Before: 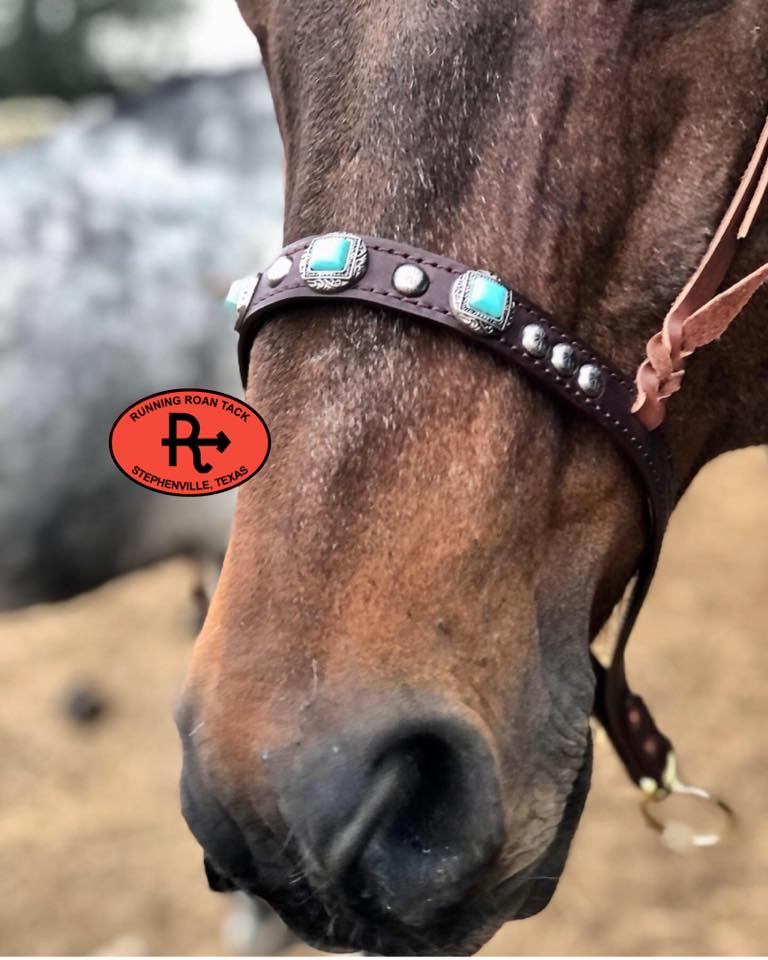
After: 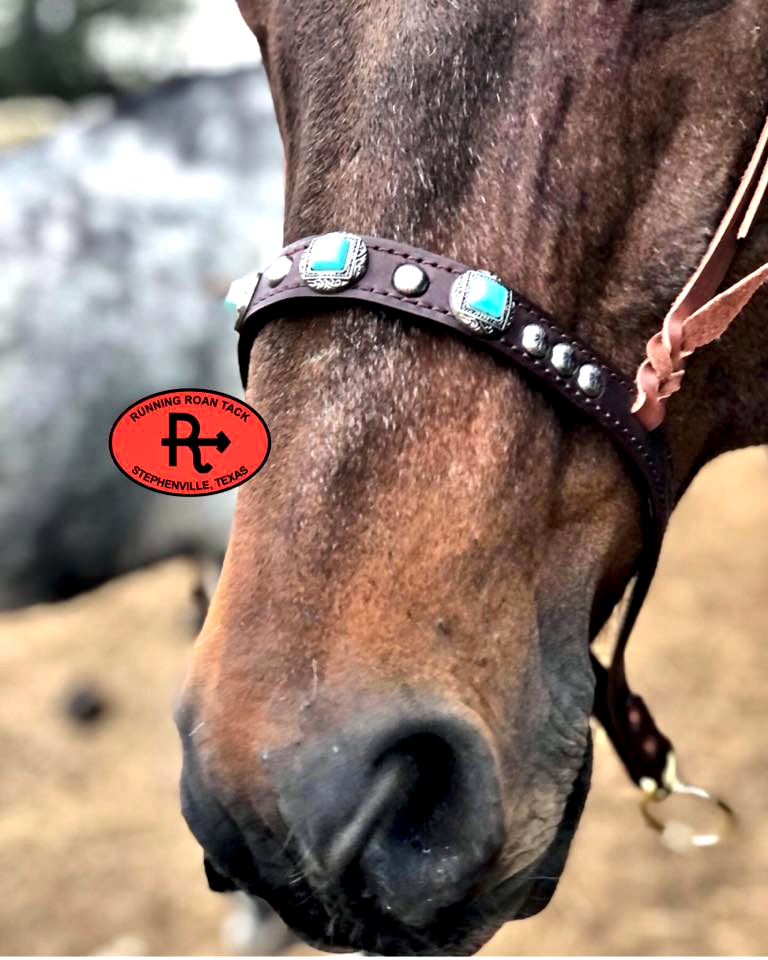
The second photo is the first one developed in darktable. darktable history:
contrast equalizer: octaves 7, y [[0.528, 0.548, 0.563, 0.562, 0.546, 0.526], [0.55 ×6], [0 ×6], [0 ×6], [0 ×6]]
exposure: exposure 0.2 EV, compensate highlight preservation false
